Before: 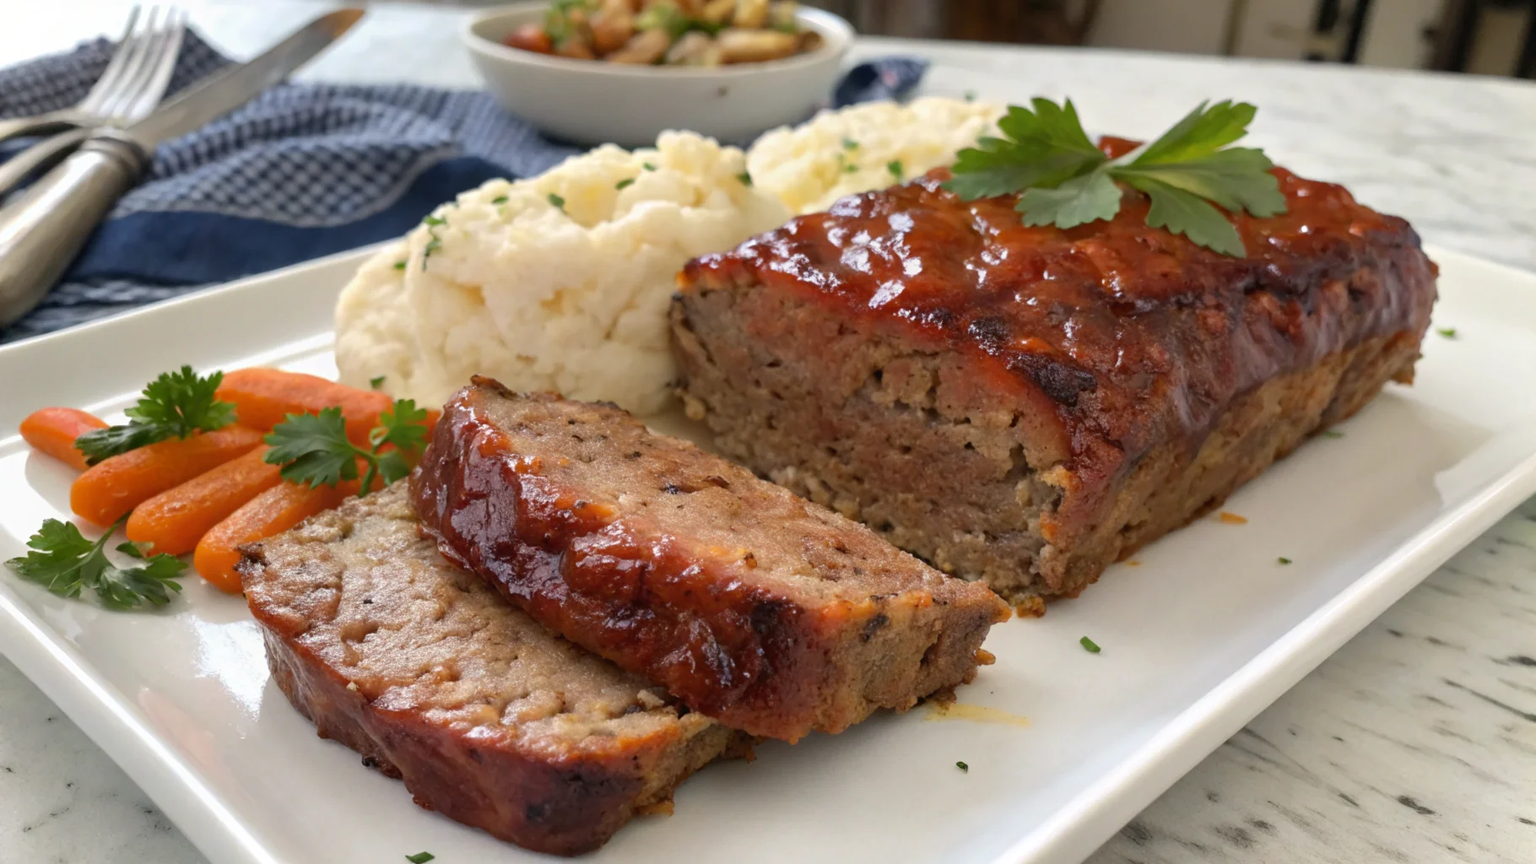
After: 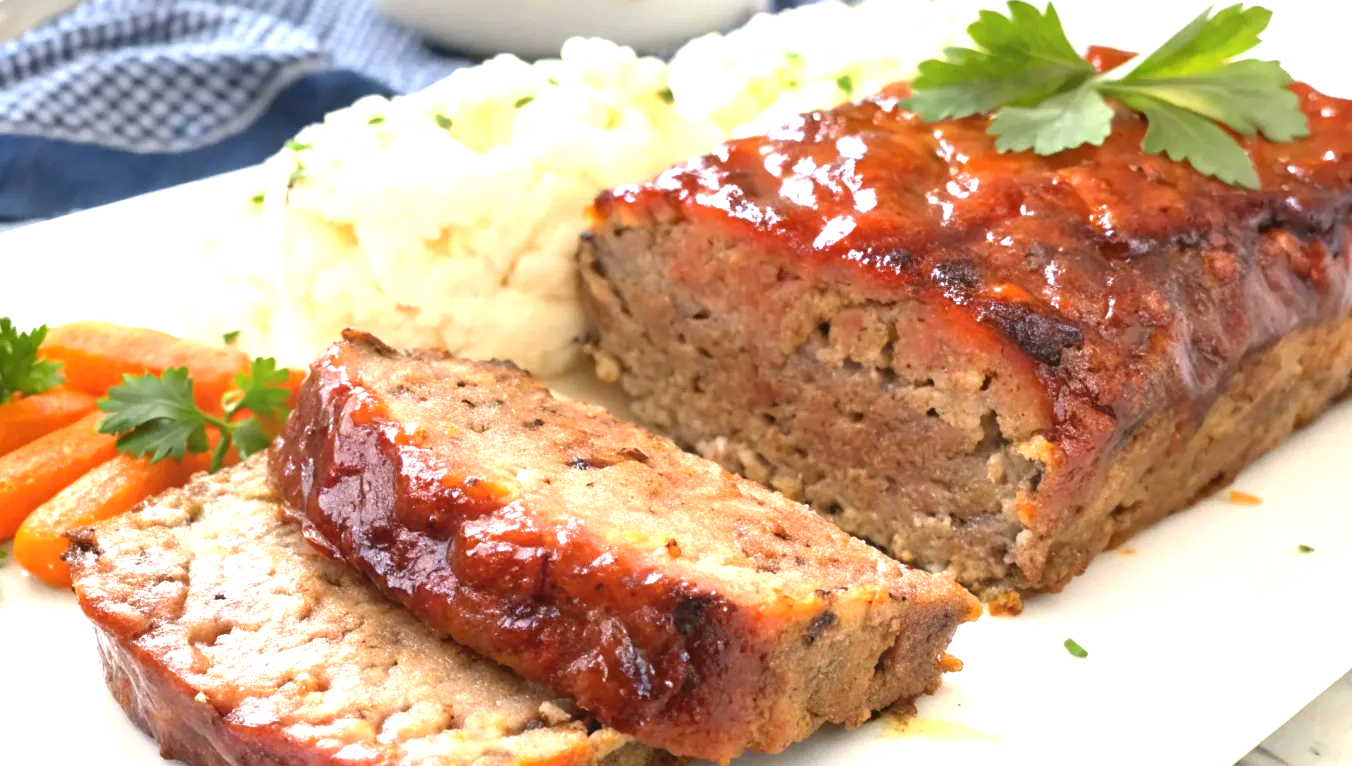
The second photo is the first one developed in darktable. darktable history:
exposure: exposure 1.486 EV, compensate highlight preservation false
crop and rotate: left 11.911%, top 11.343%, right 13.752%, bottom 13.844%
